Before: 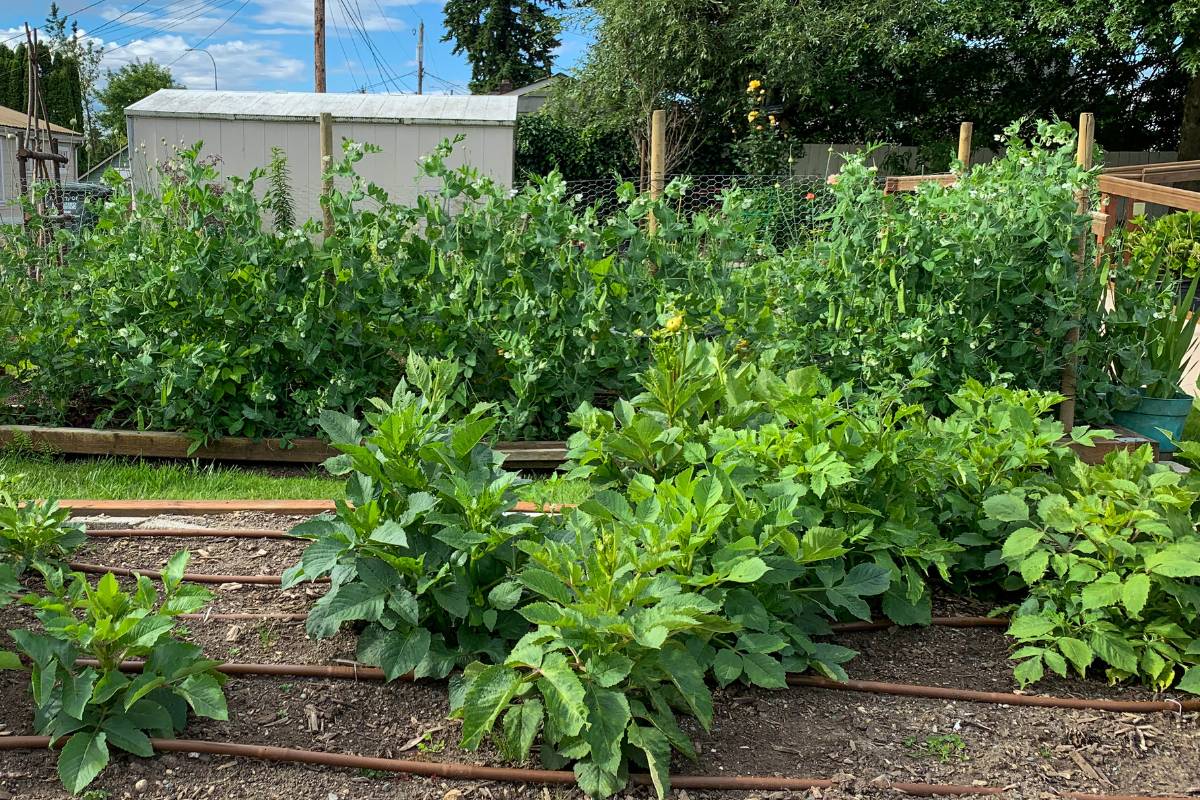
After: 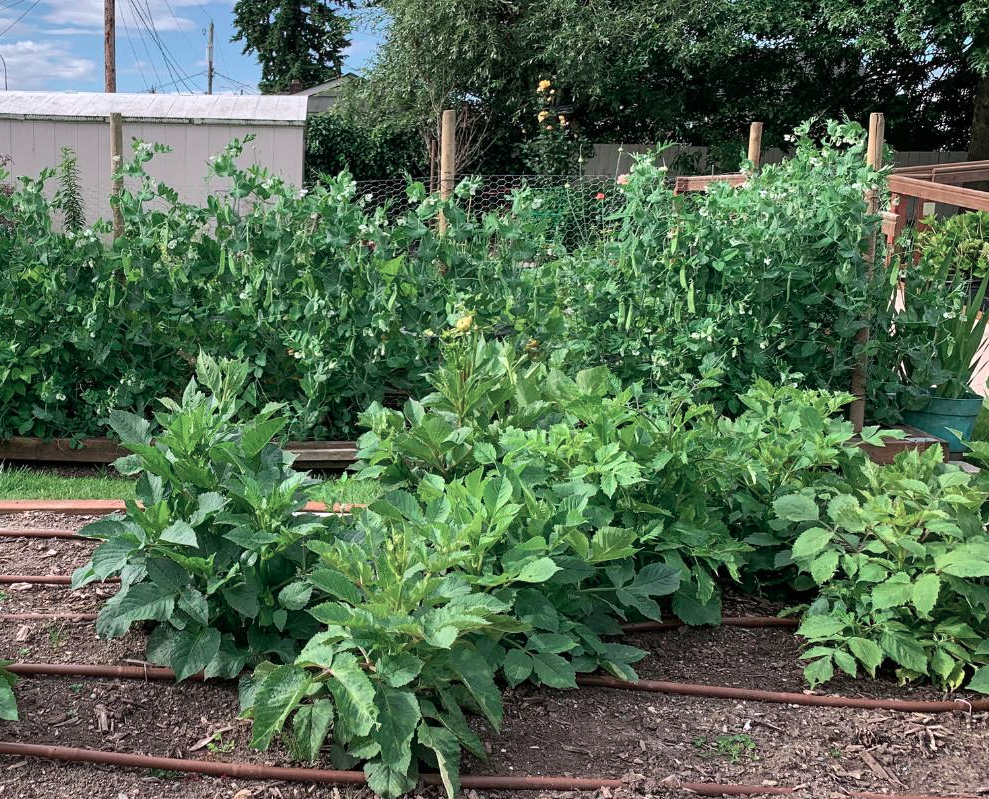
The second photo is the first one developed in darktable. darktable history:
white balance: red 1.05, blue 1.072
crop: left 17.582%, bottom 0.031%
color contrast: blue-yellow contrast 0.62
